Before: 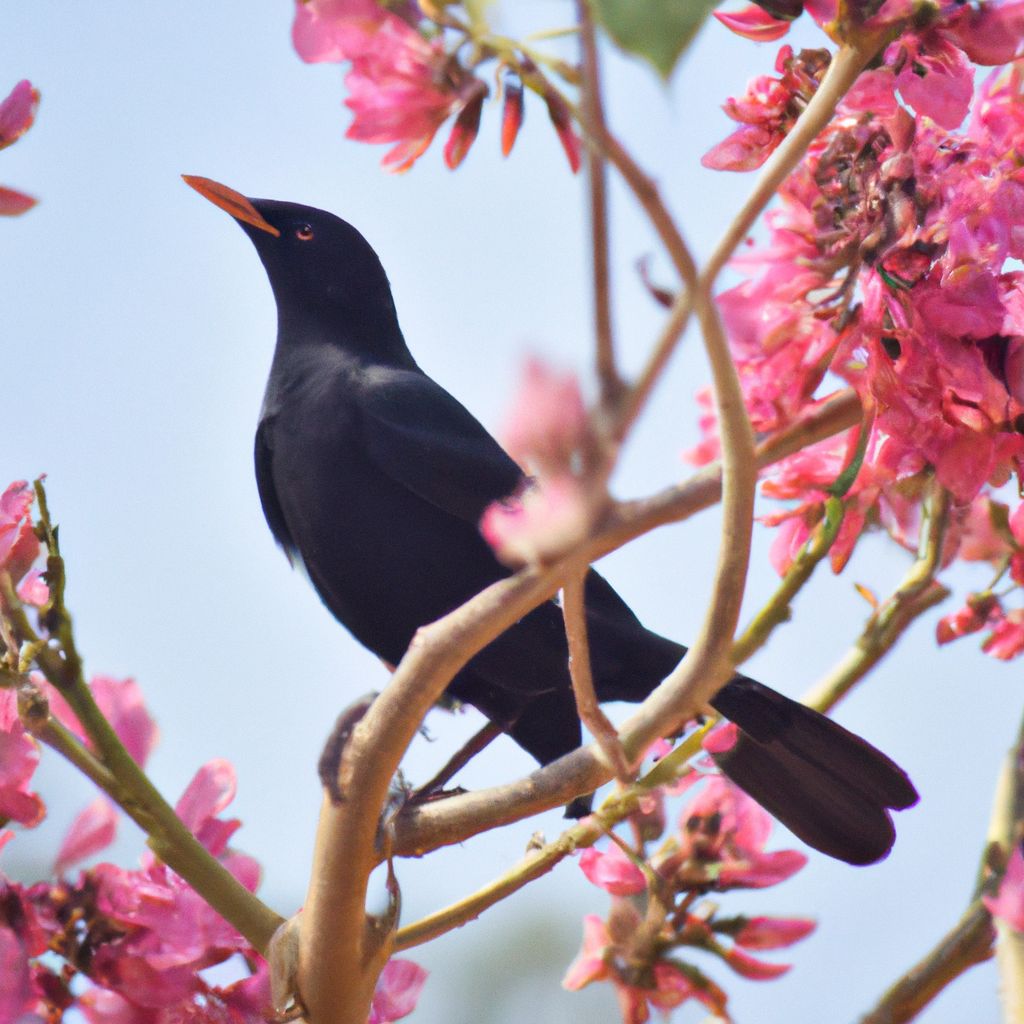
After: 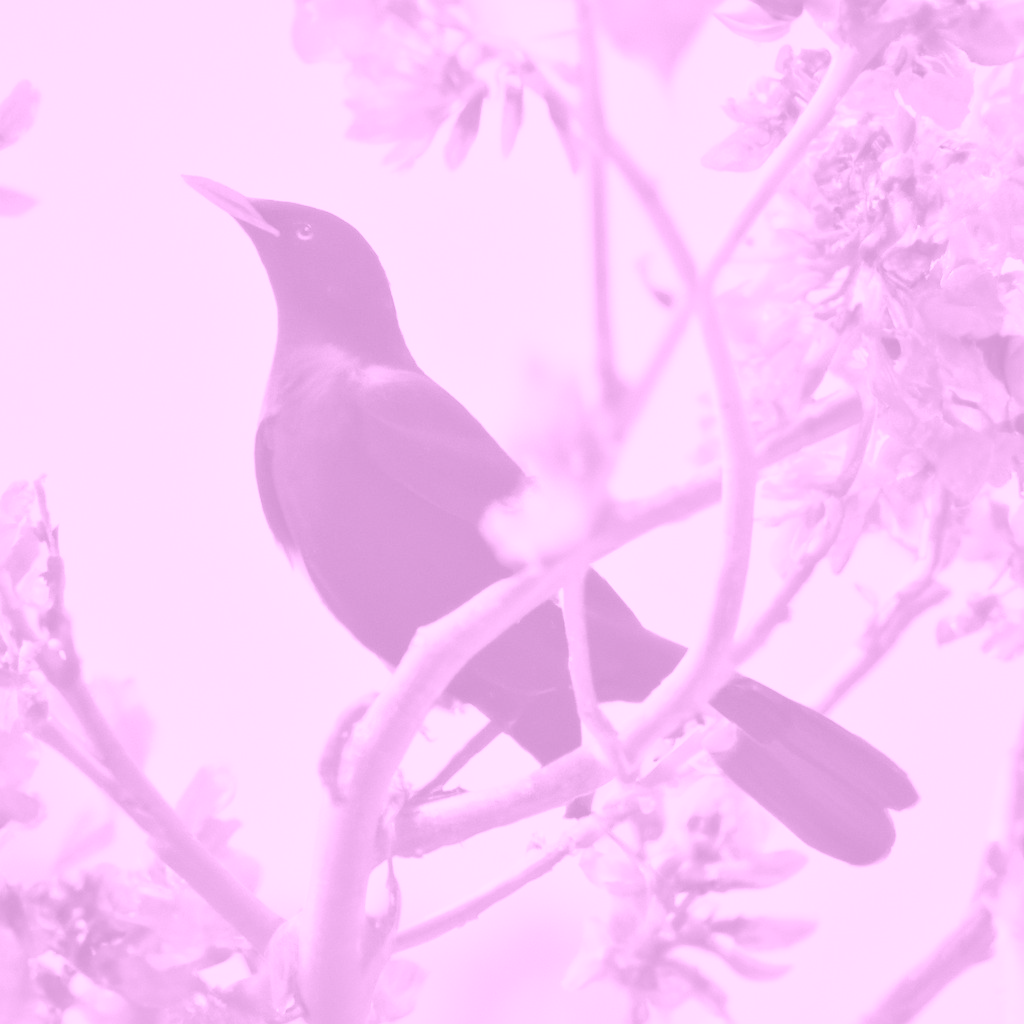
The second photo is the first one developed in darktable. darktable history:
colorize: hue 331.2°, saturation 75%, source mix 30.28%, lightness 70.52%, version 1
shadows and highlights: shadows -70, highlights 35, soften with gaussian
local contrast: mode bilateral grid, contrast 20, coarseness 50, detail 120%, midtone range 0.2
